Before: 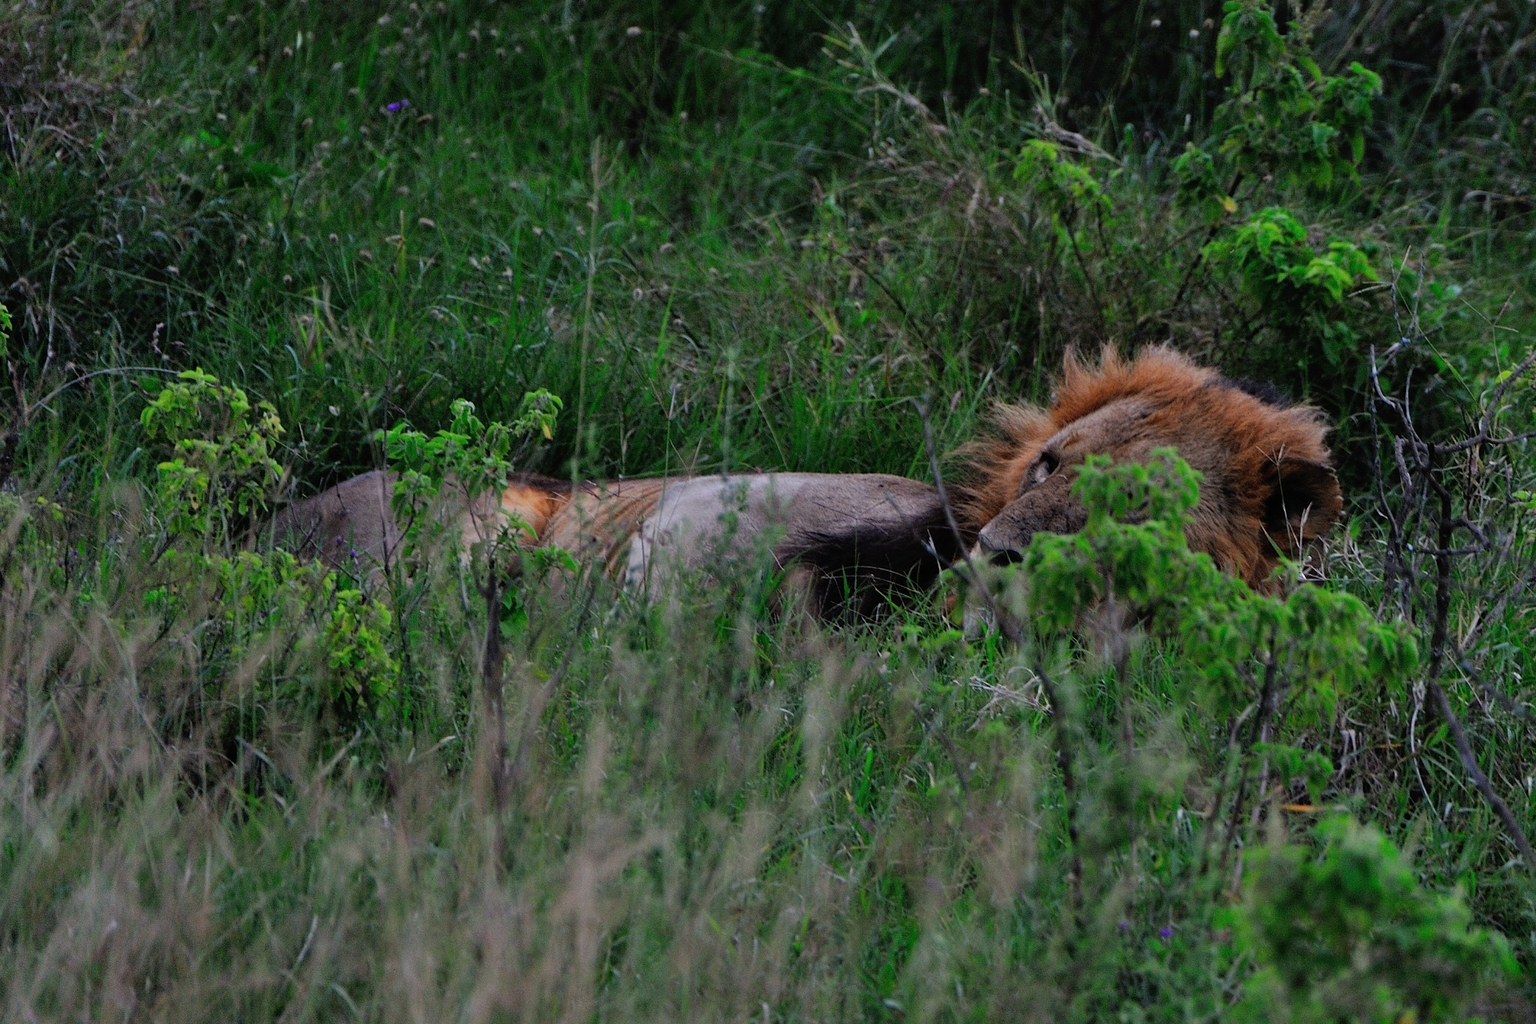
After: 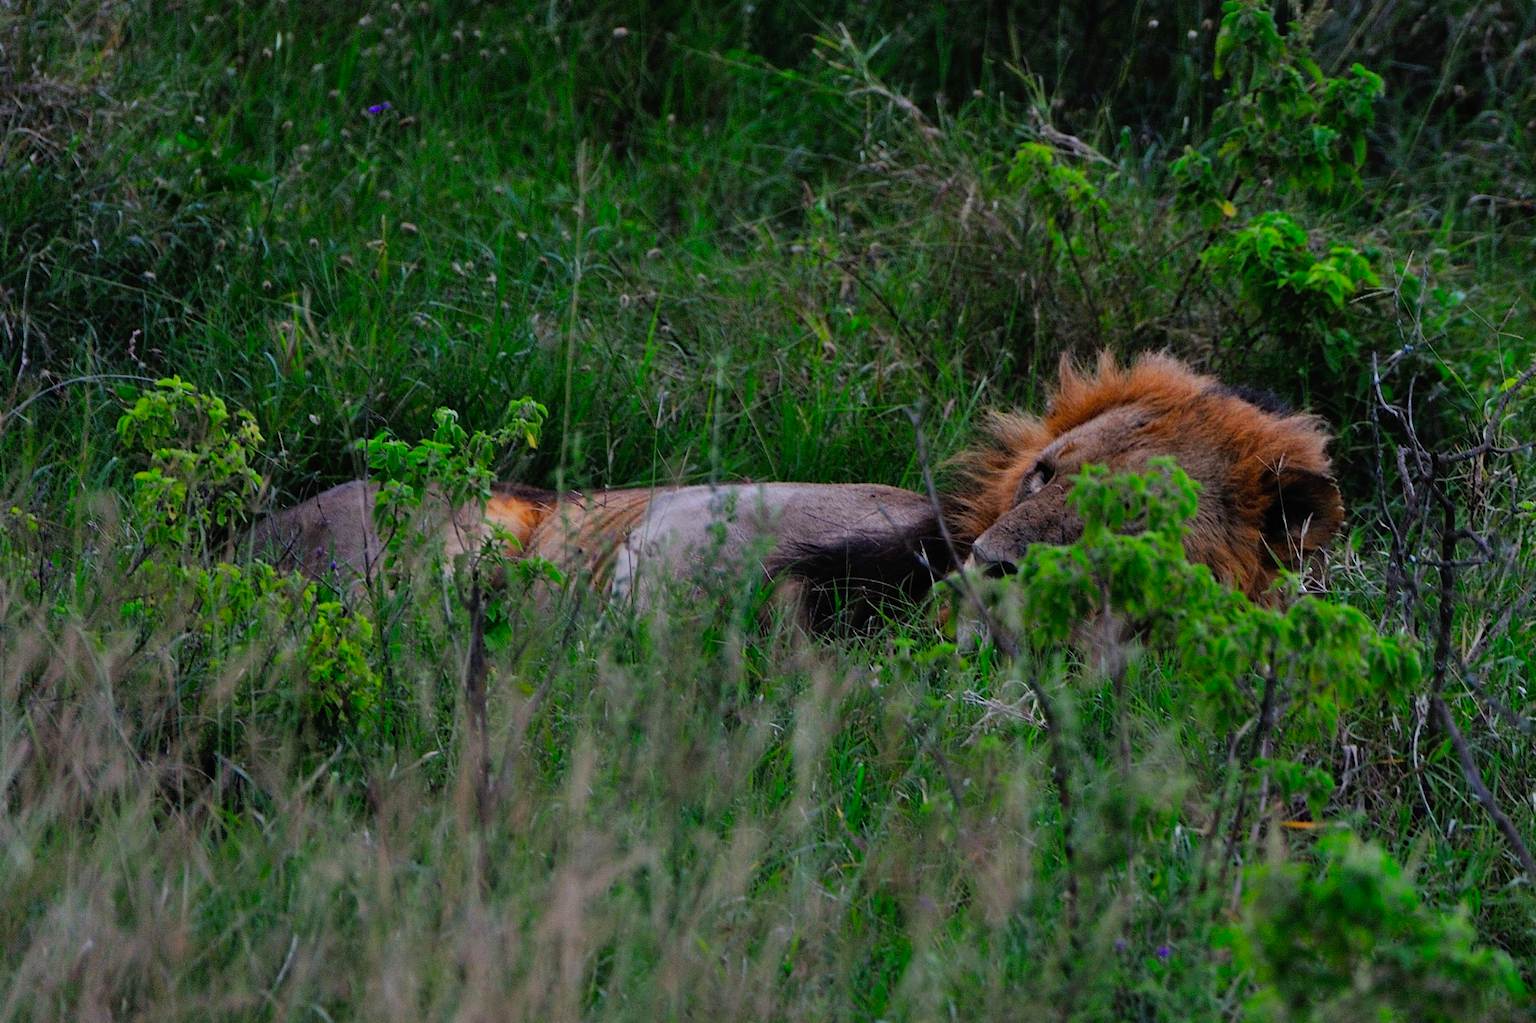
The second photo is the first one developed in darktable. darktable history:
crop: left 1.743%, right 0.268%, bottom 2.011%
color balance rgb: perceptual saturation grading › global saturation 20%, global vibrance 20%
